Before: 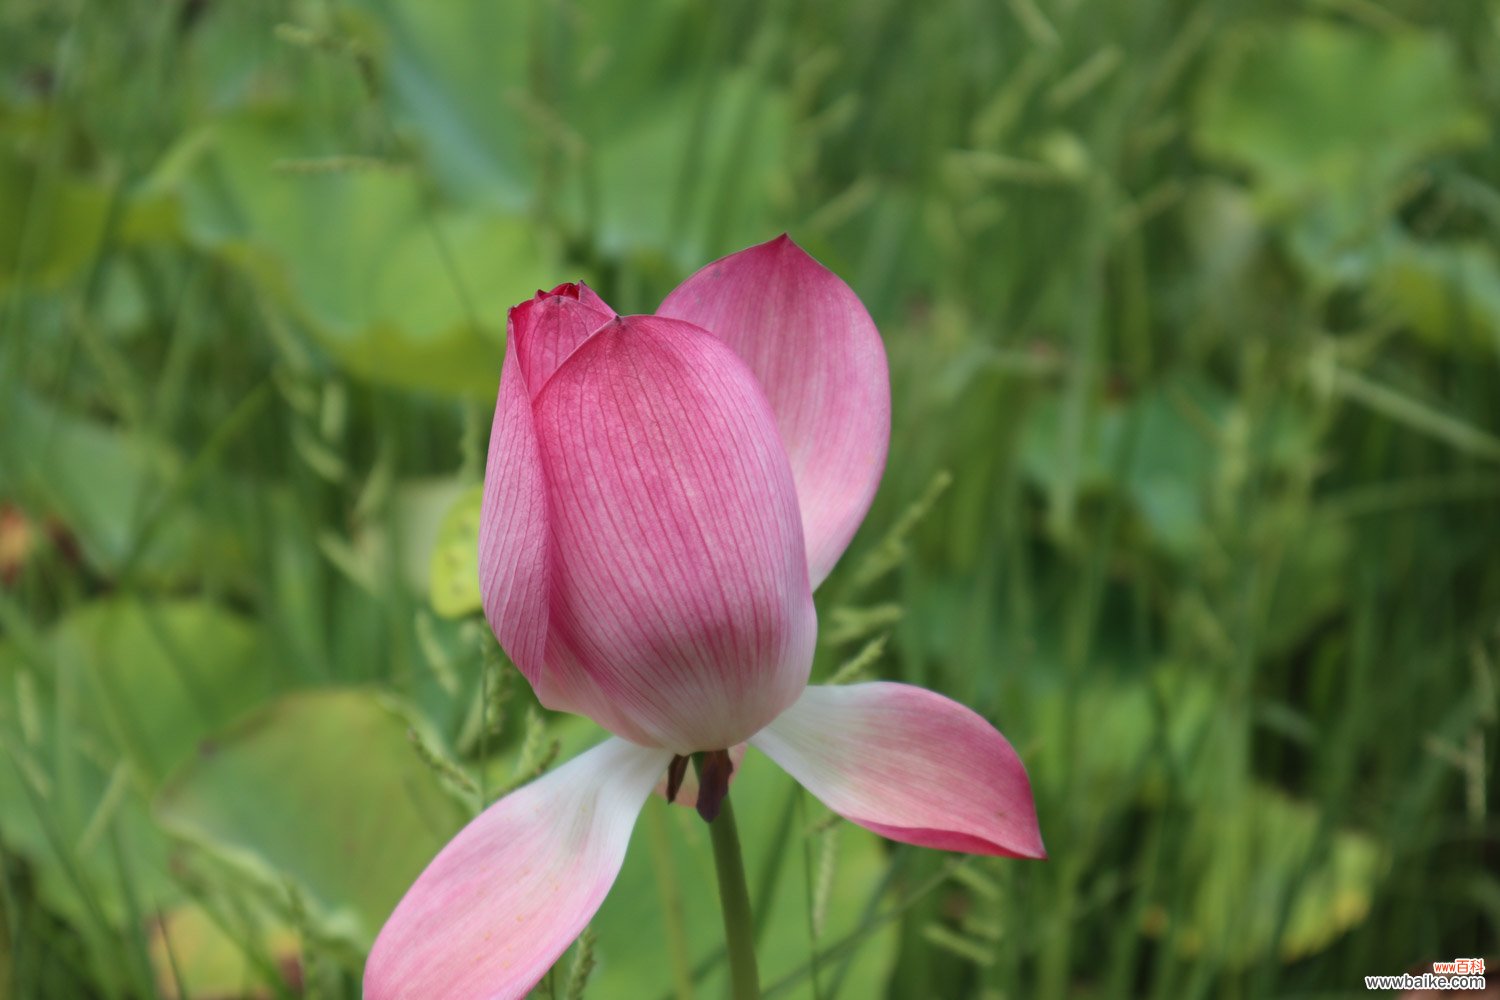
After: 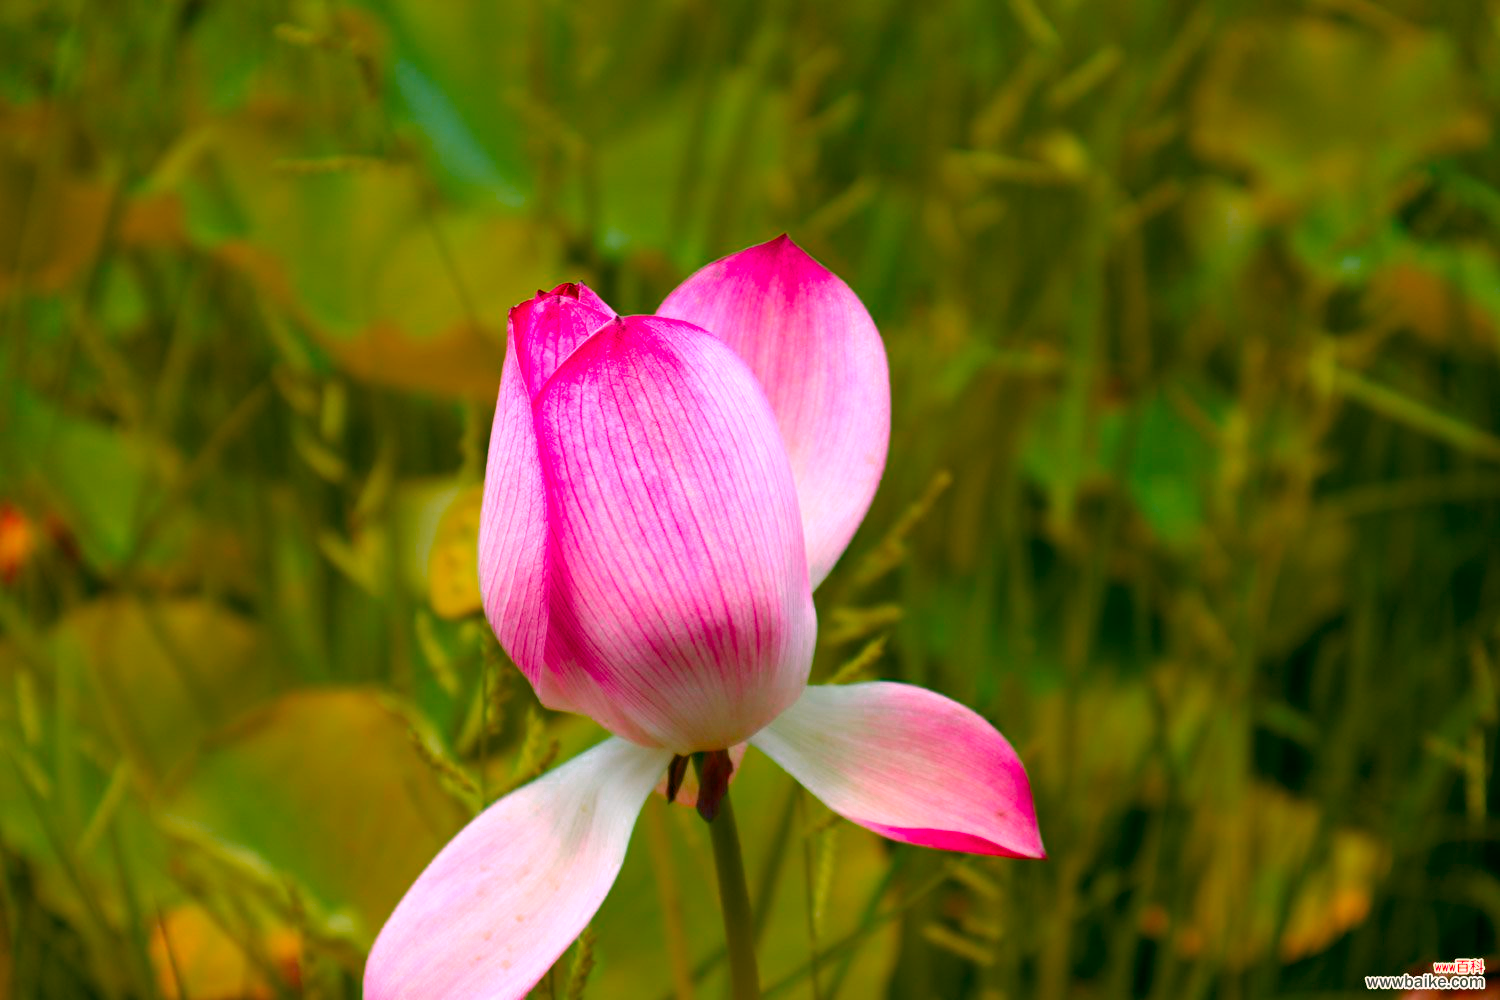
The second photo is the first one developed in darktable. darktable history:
exposure: black level correction 0.007, compensate exposure bias true, compensate highlight preservation false
contrast brightness saturation: contrast 0.096, brightness 0.017, saturation 0.018
color zones: curves: ch0 [(0.473, 0.374) (0.742, 0.784)]; ch1 [(0.354, 0.737) (0.742, 0.705)]; ch2 [(0.318, 0.421) (0.758, 0.532)]
color balance rgb: perceptual saturation grading › global saturation 23.285%, perceptual saturation grading › highlights -24.307%, perceptual saturation grading › mid-tones 24.037%, perceptual saturation grading › shadows 41.127%
color correction: highlights a* 4.57, highlights b* 4.99, shadows a* -8.08, shadows b* 4.63
